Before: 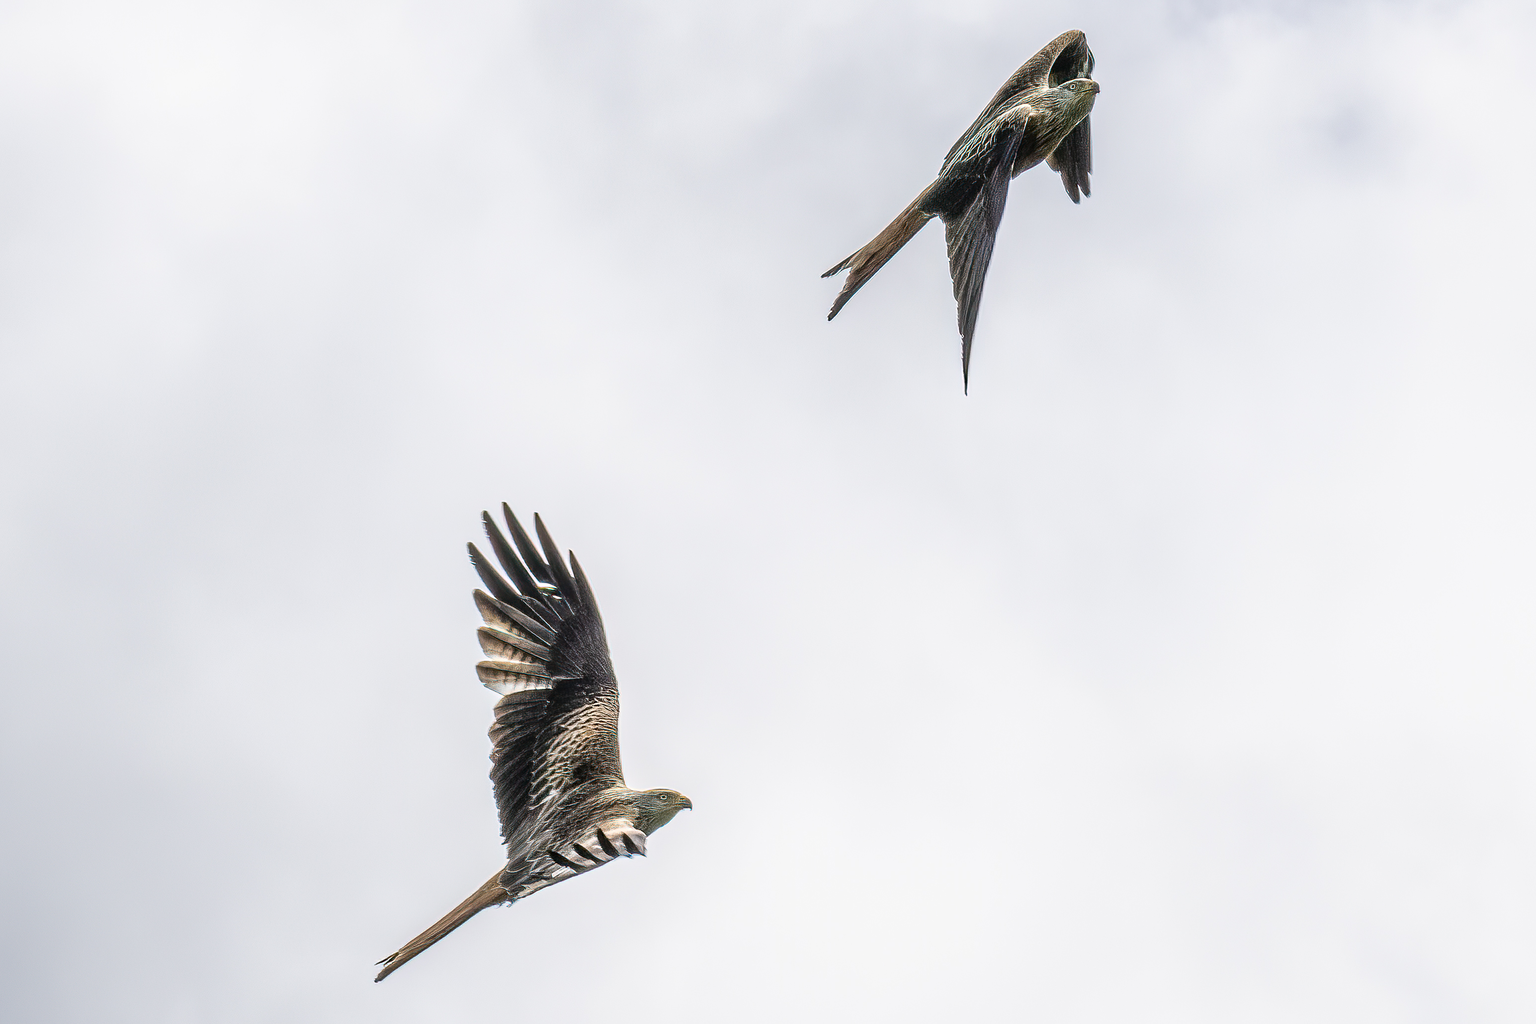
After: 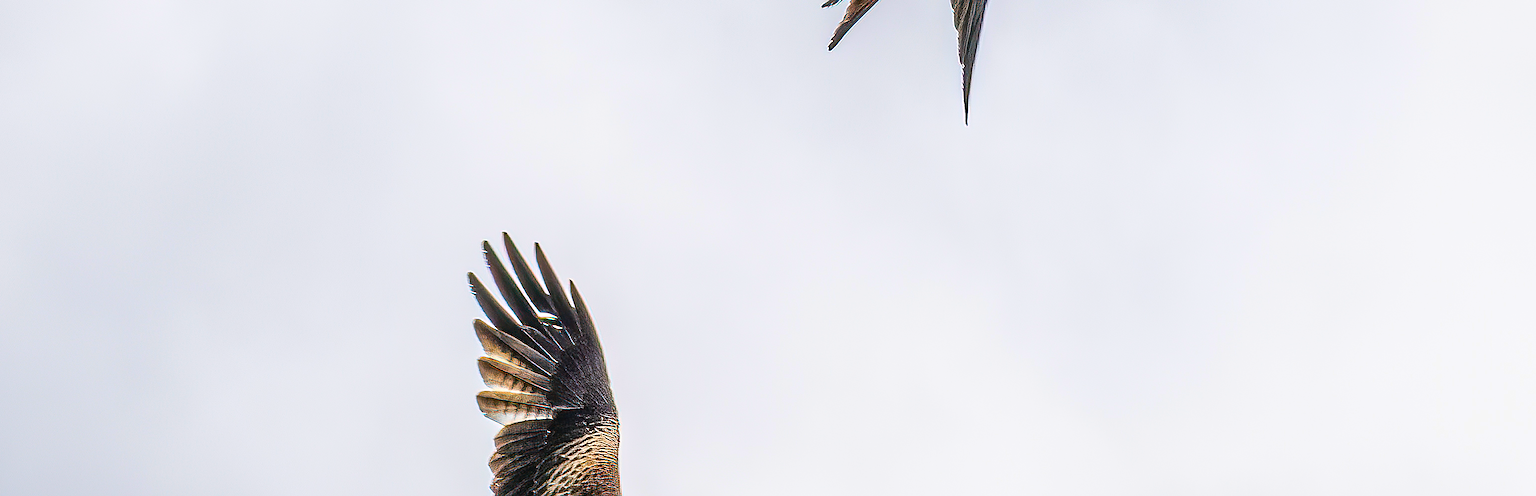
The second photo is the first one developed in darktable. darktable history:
color correction: highlights b* -0.014, saturation 1.82
crop and rotate: top 26.441%, bottom 25.032%
sharpen: on, module defaults
